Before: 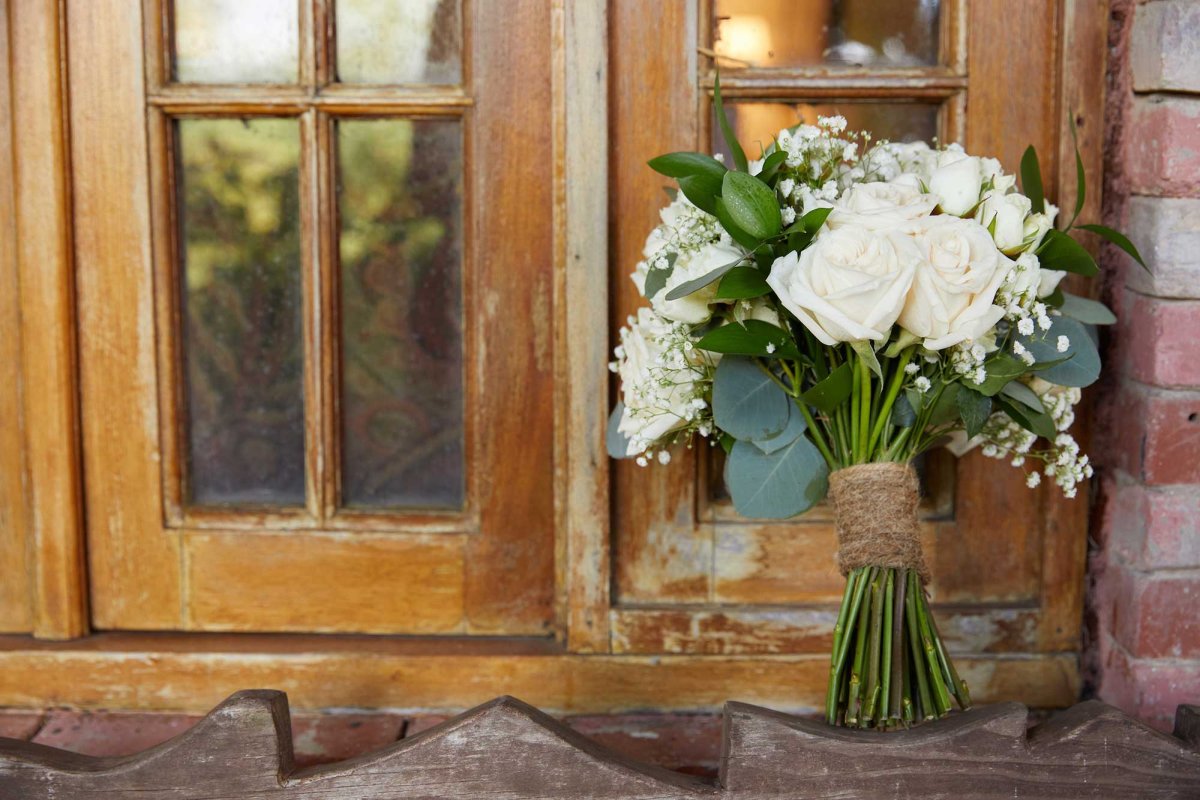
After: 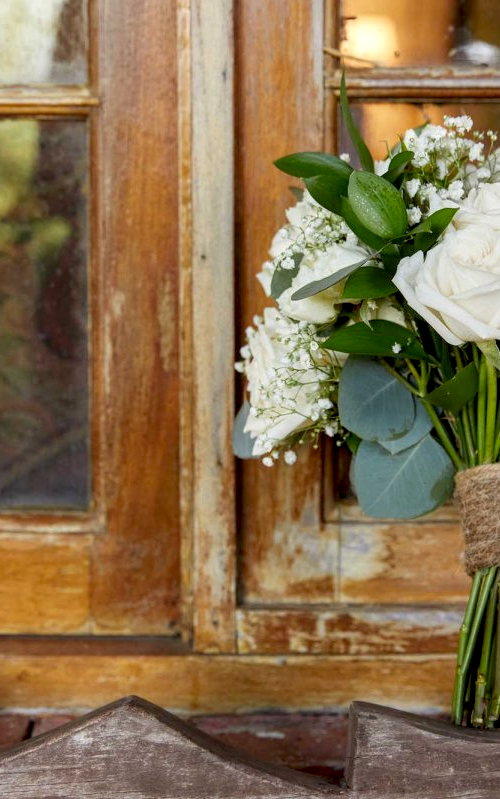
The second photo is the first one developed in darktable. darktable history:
crop: left 31.229%, right 27.105%
exposure: black level correction 0.007, compensate highlight preservation false
local contrast: on, module defaults
